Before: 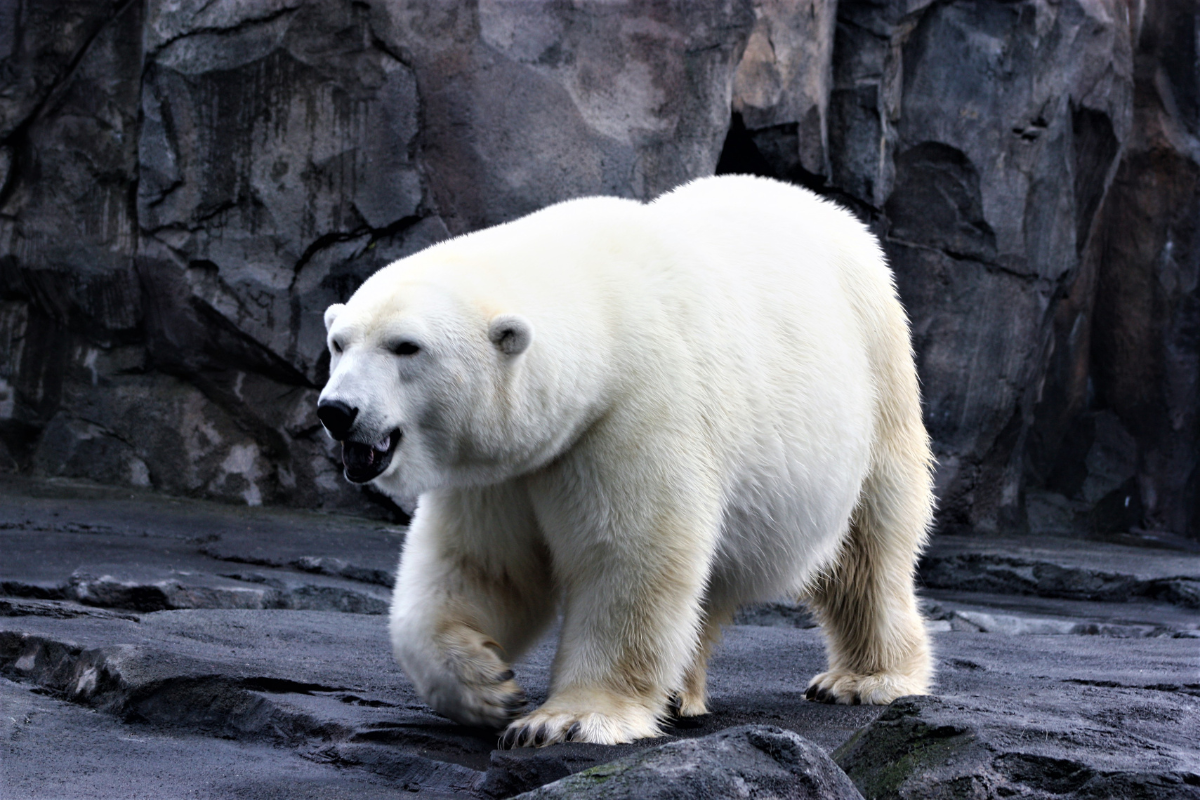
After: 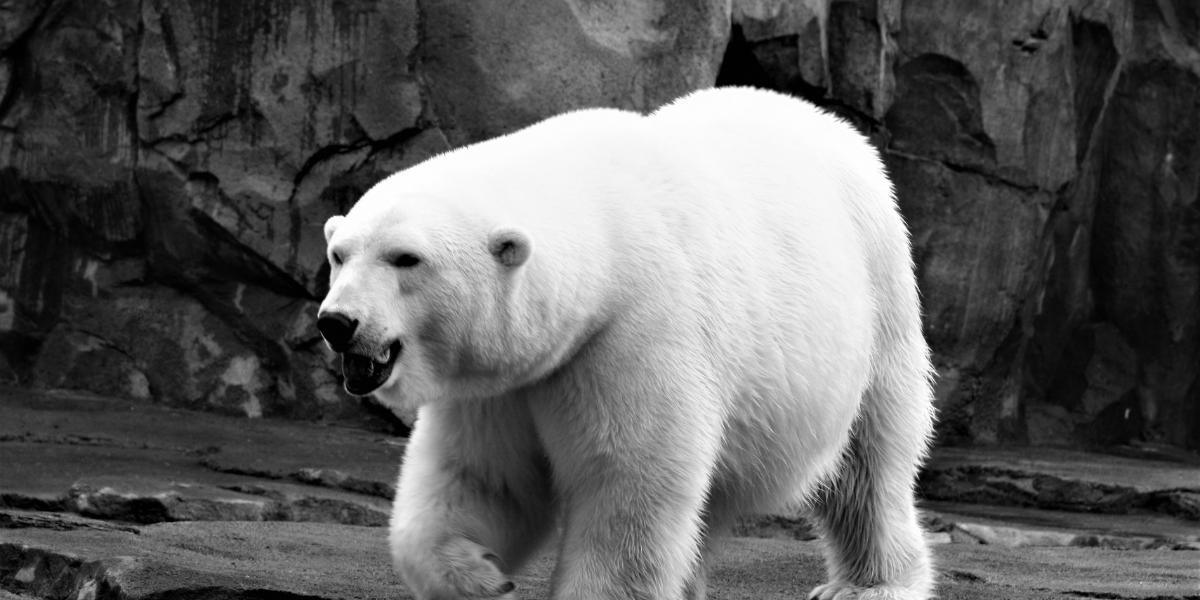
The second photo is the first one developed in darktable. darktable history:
crop: top 11.038%, bottom 13.962%
monochrome: on, module defaults
